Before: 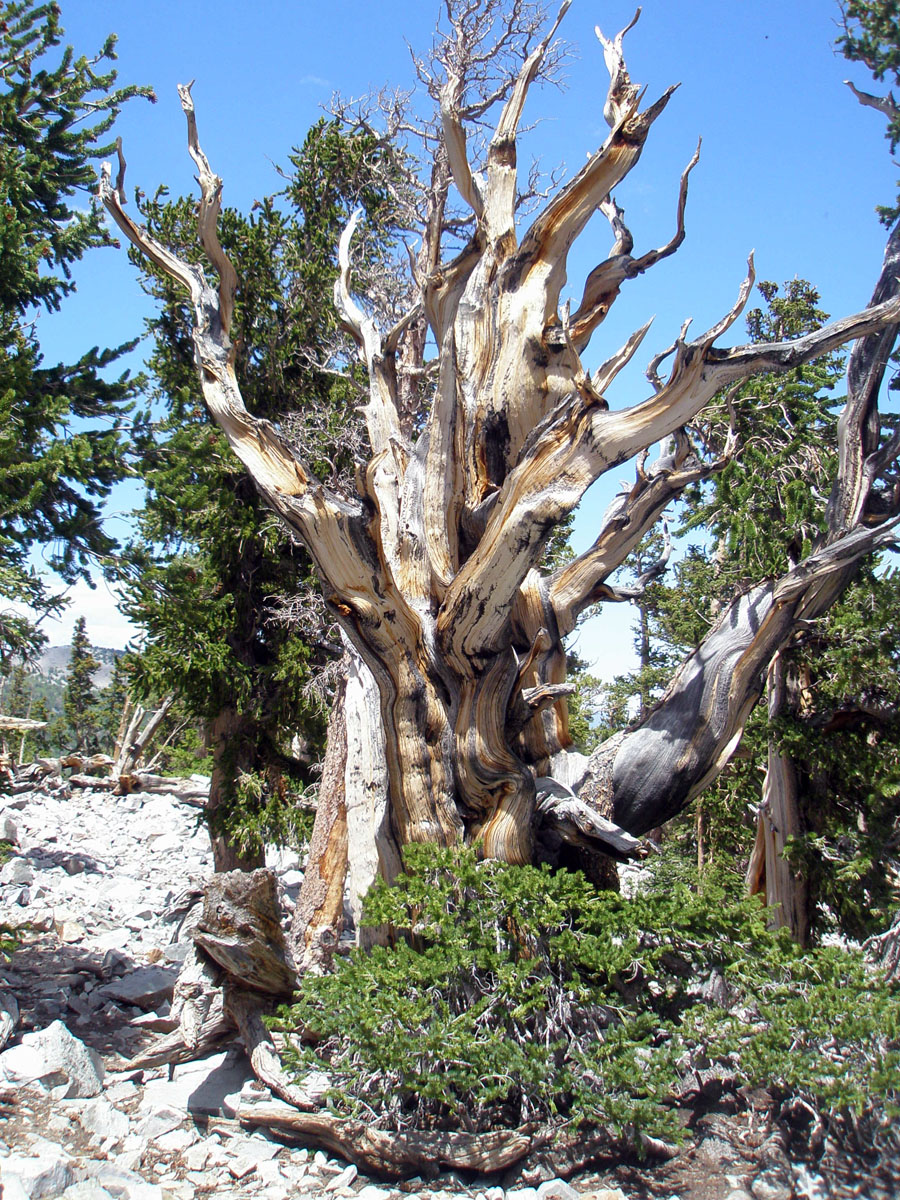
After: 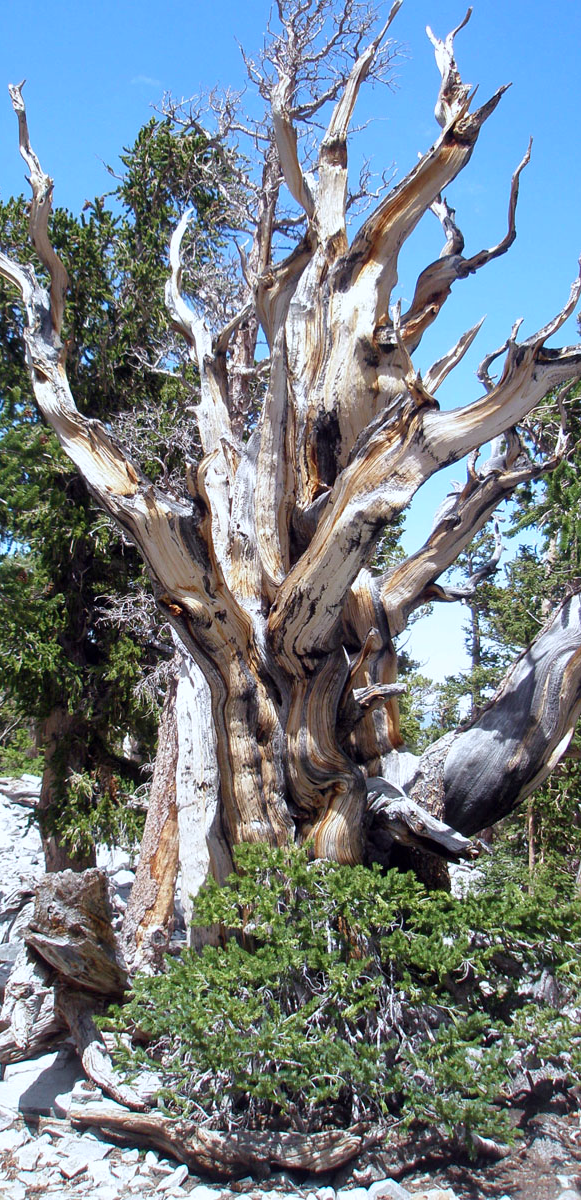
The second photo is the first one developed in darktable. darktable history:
crop and rotate: left 18.885%, right 16.465%
color correction: highlights a* -0.681, highlights b* -9.02
